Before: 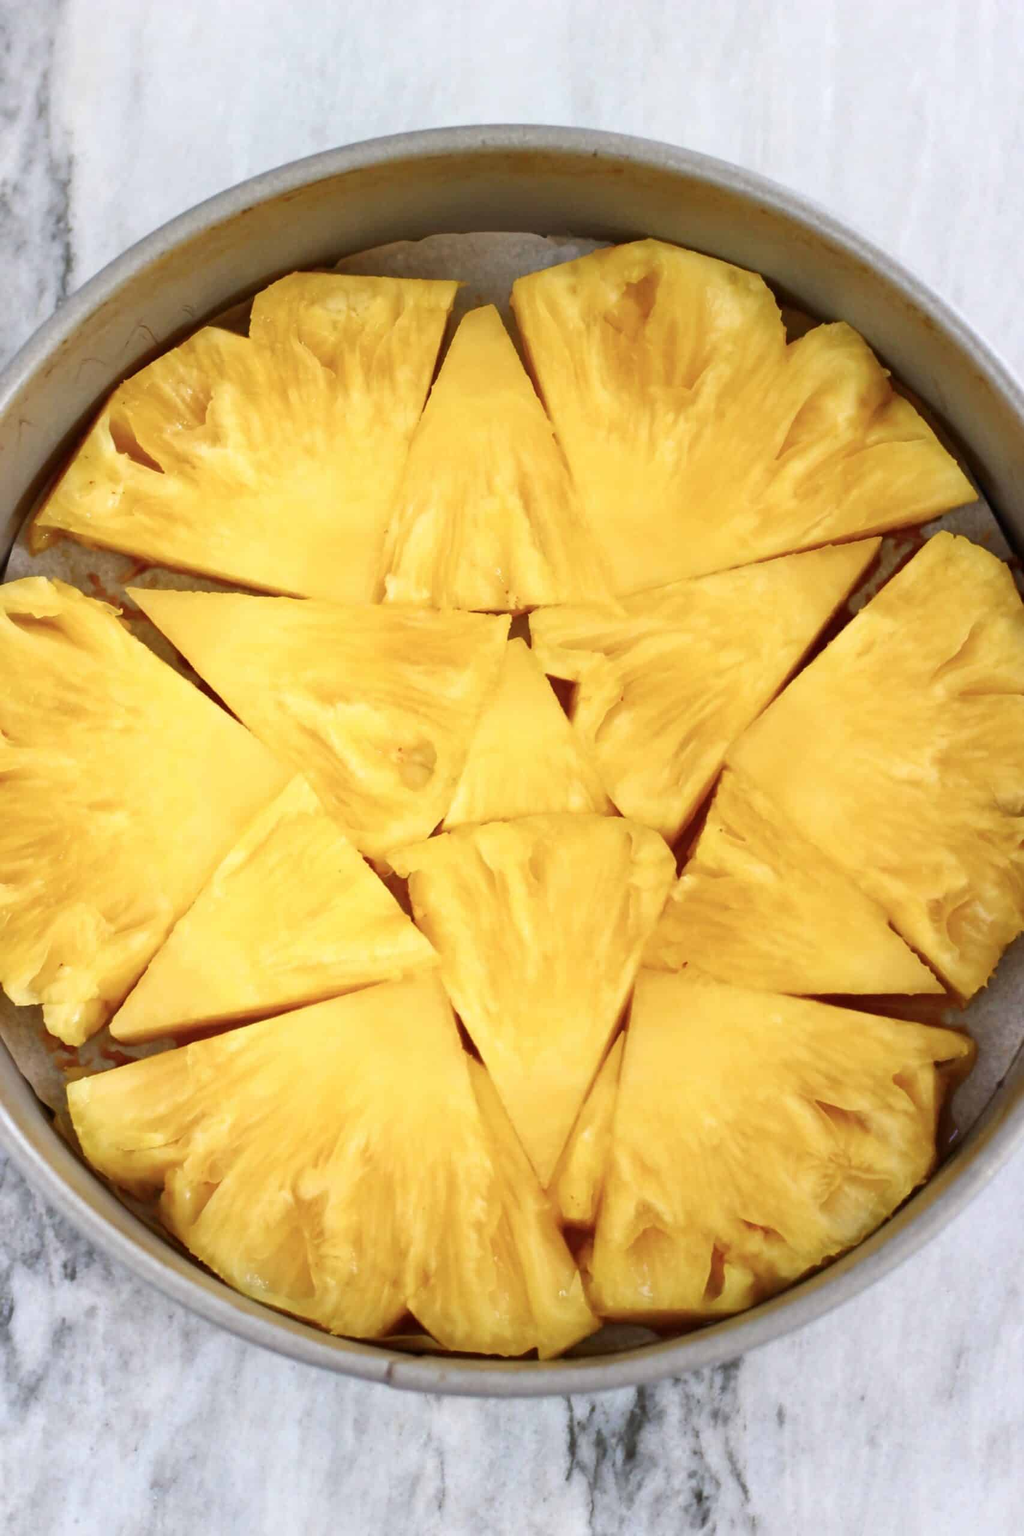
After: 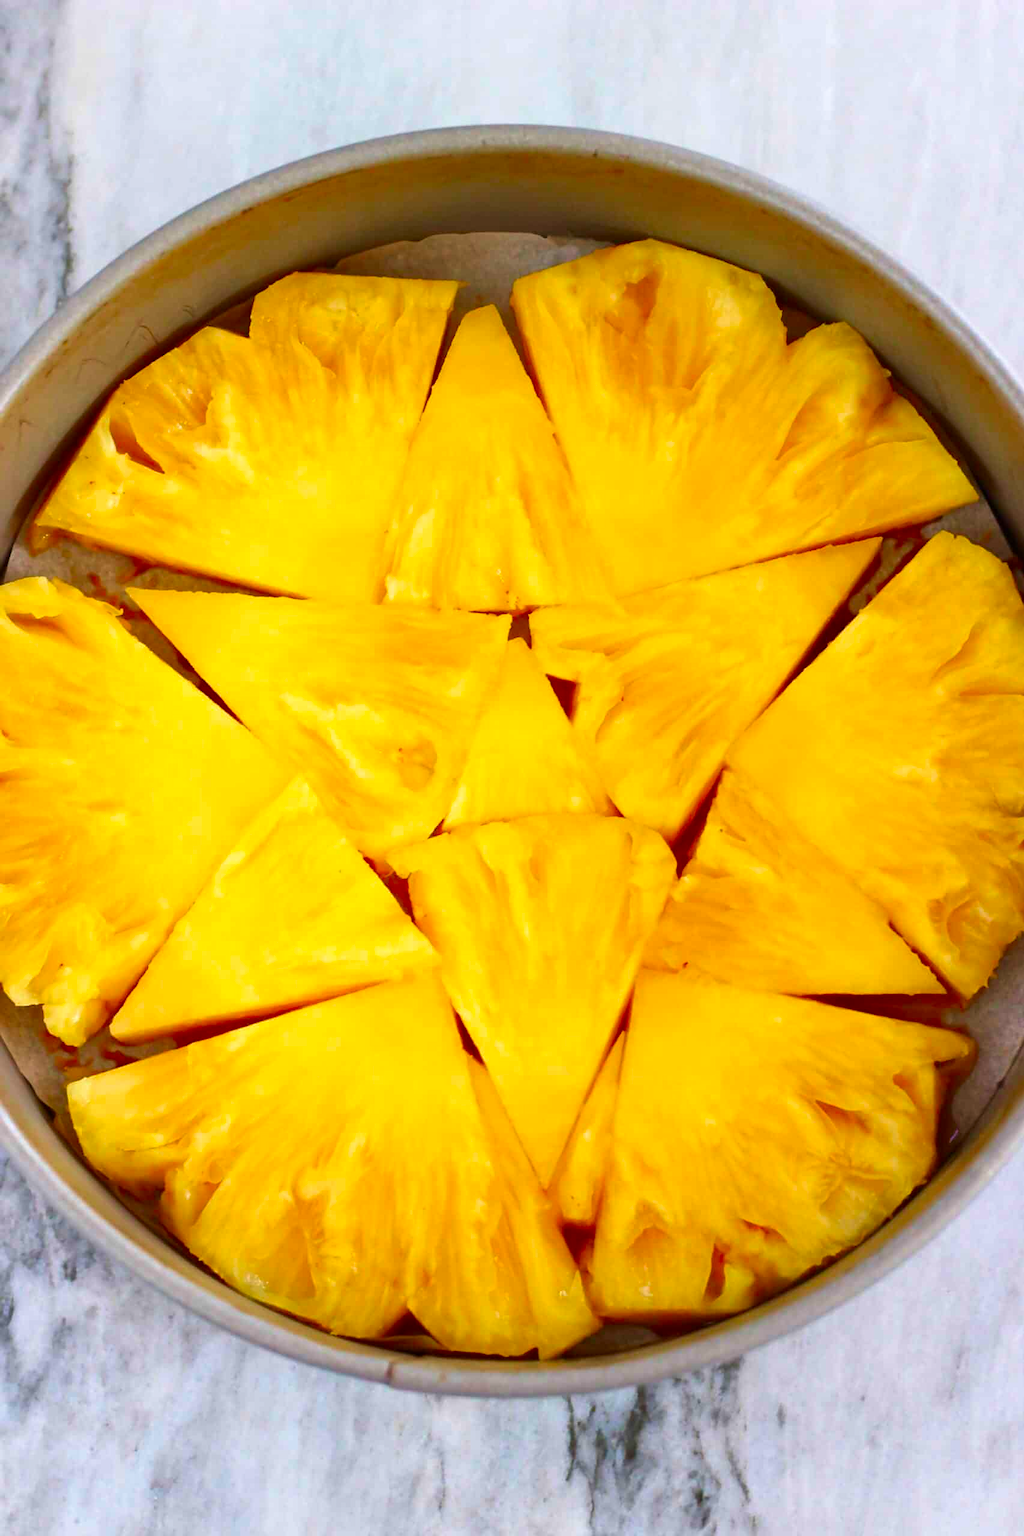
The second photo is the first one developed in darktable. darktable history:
sharpen: amount 0.212
contrast brightness saturation: brightness -0.02, saturation 0.341
velvia: on, module defaults
